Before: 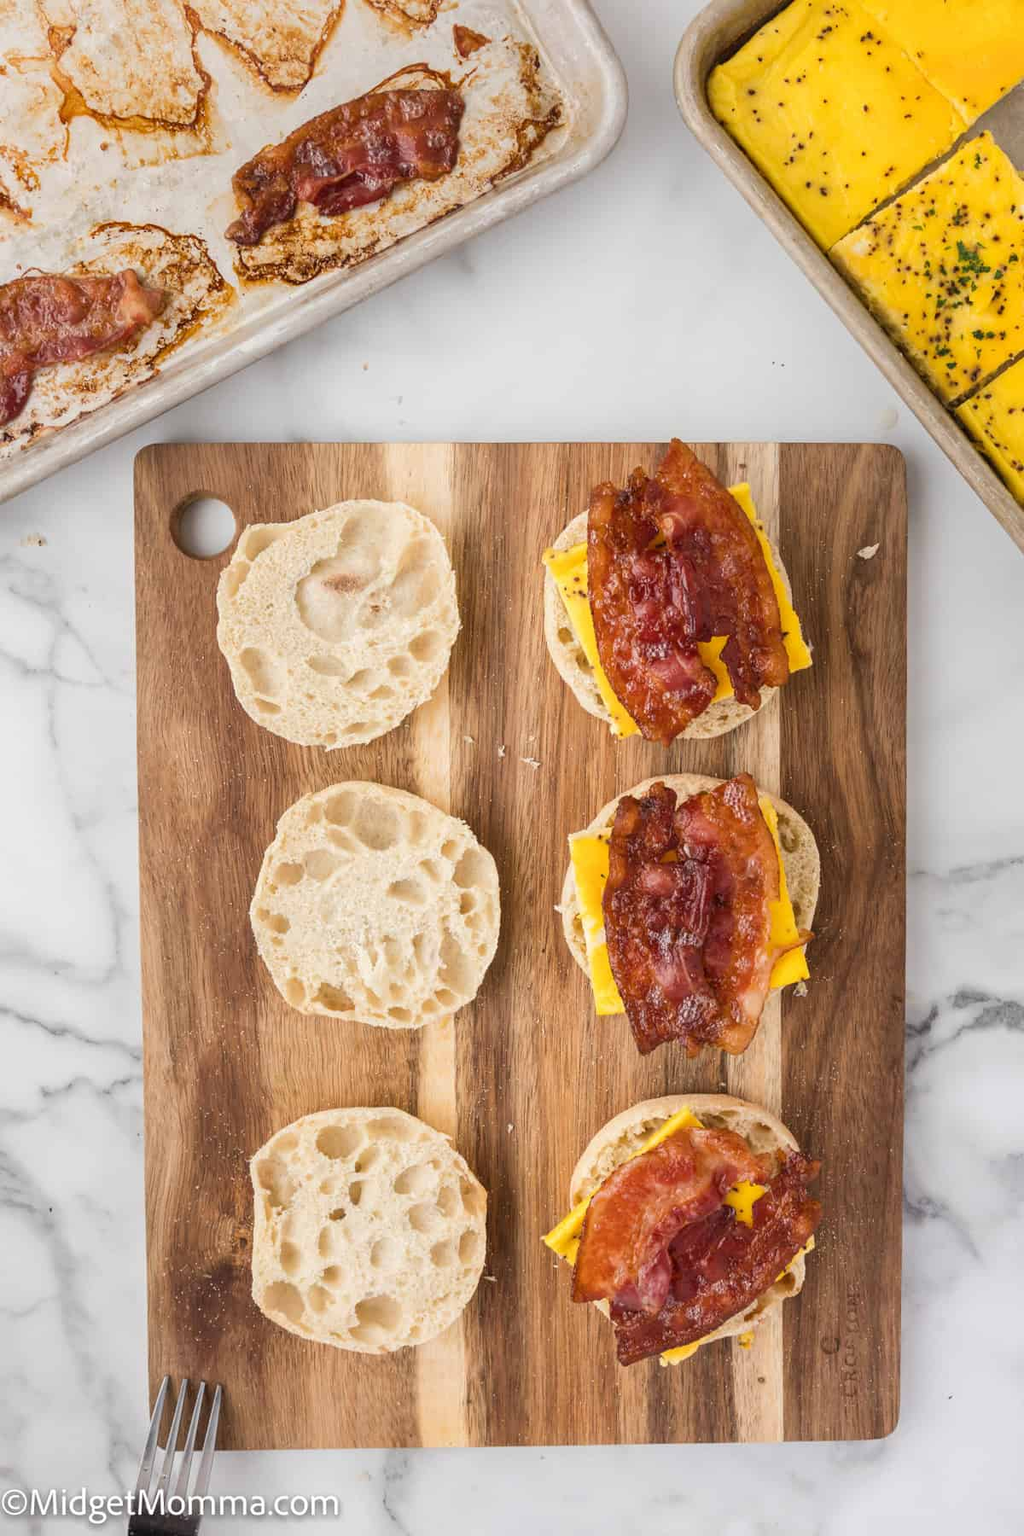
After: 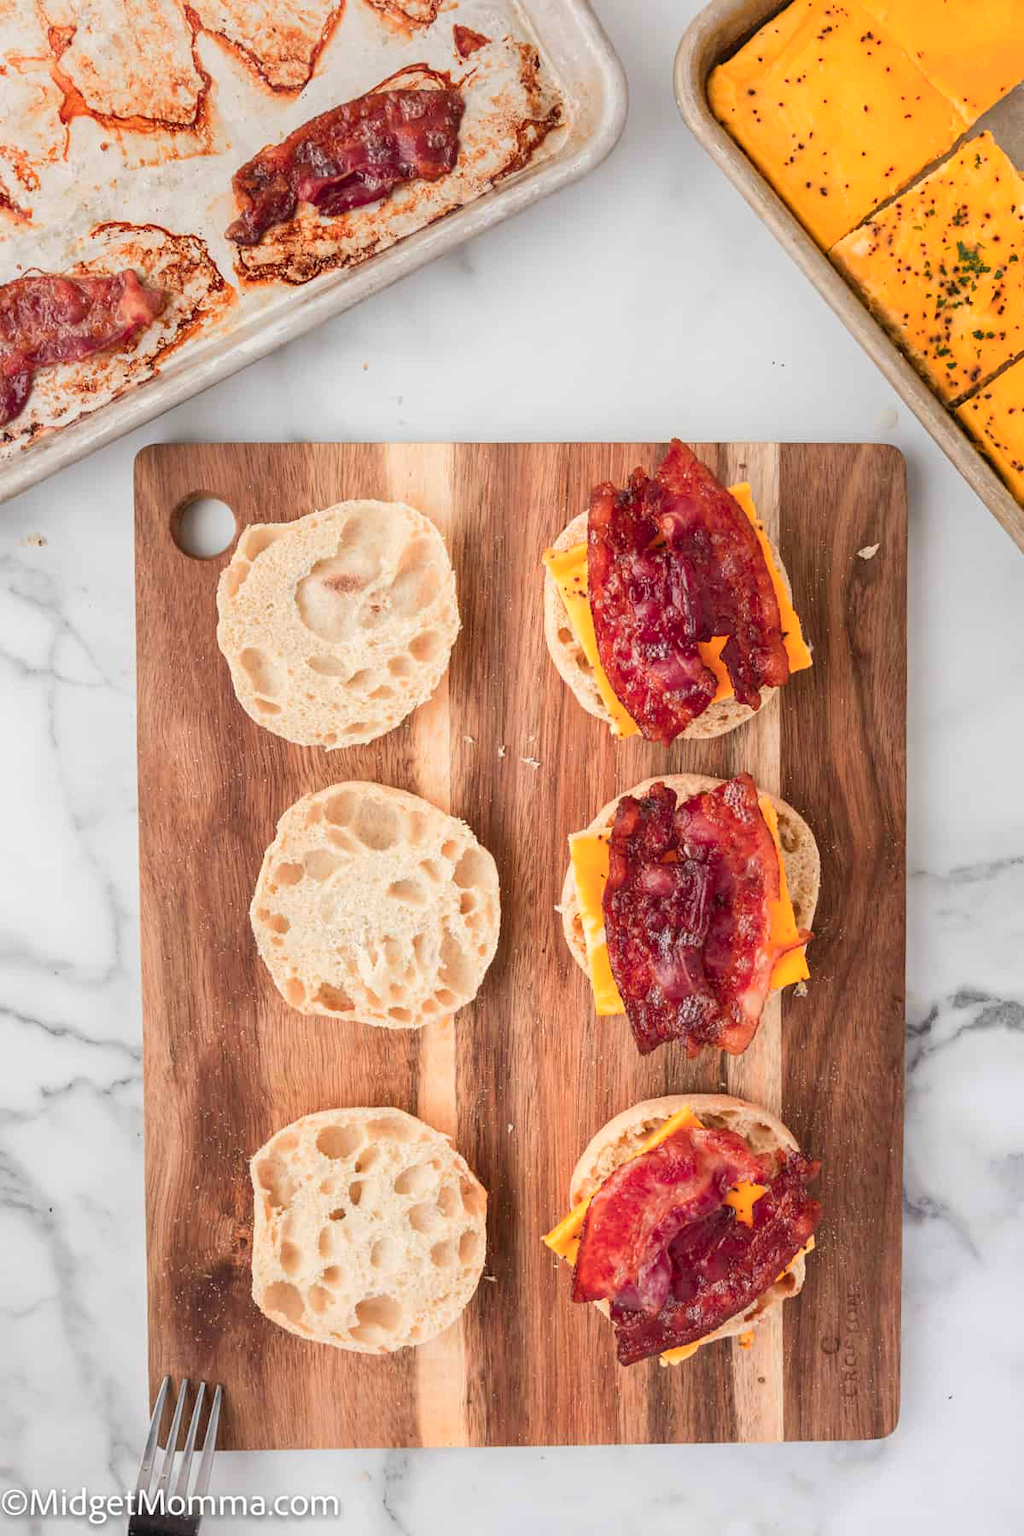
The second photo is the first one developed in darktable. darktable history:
contrast brightness saturation: contrast 0.08, saturation 0.02
color zones: curves: ch1 [(0.263, 0.53) (0.376, 0.287) (0.487, 0.512) (0.748, 0.547) (1, 0.513)]; ch2 [(0.262, 0.45) (0.751, 0.477)], mix 31.98%
